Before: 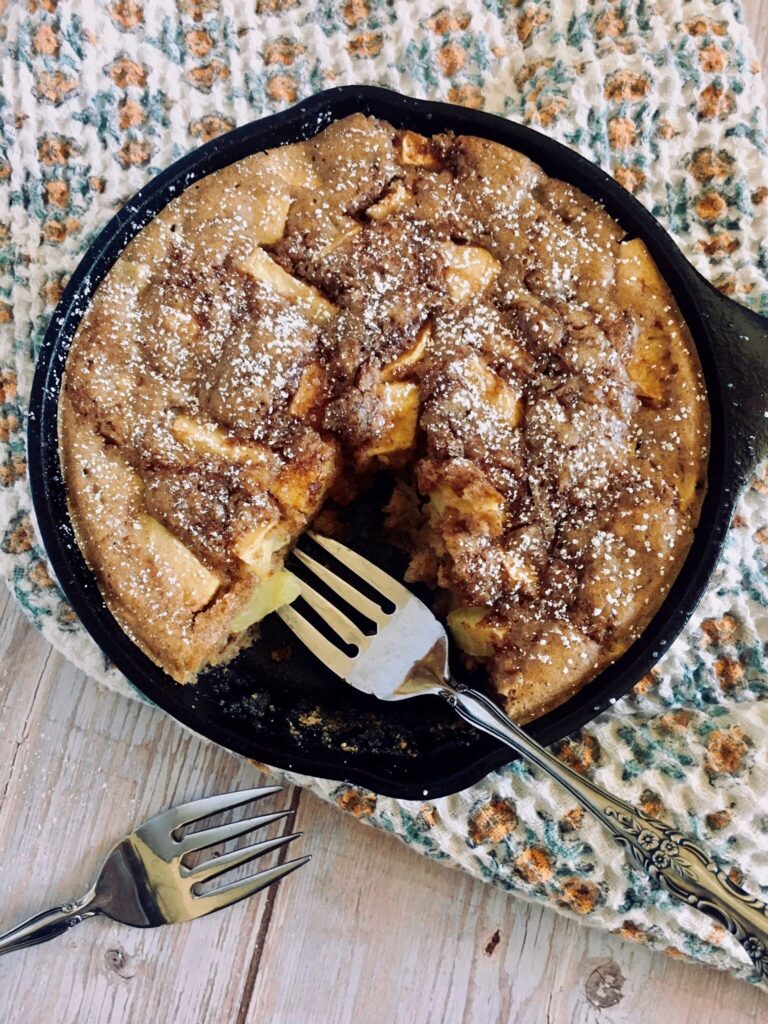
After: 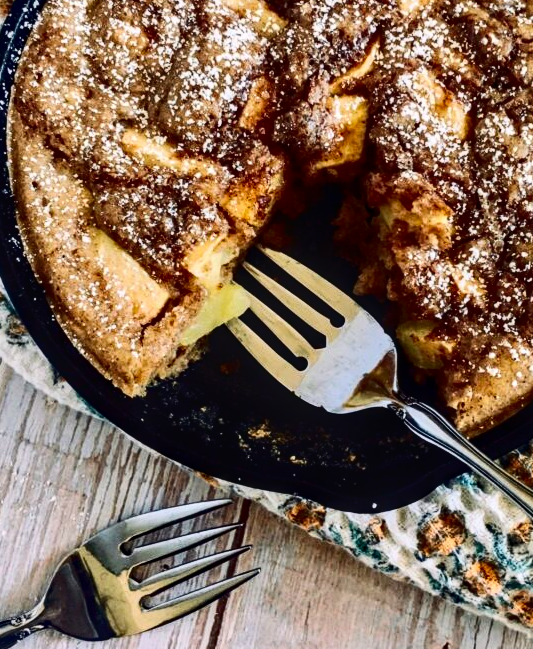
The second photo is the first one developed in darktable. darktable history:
crop: left 6.662%, top 28.093%, right 23.844%, bottom 8.452%
haze removal: compatibility mode true, adaptive false
contrast brightness saturation: contrast 0.329, brightness -0.065, saturation 0.172
local contrast: on, module defaults
